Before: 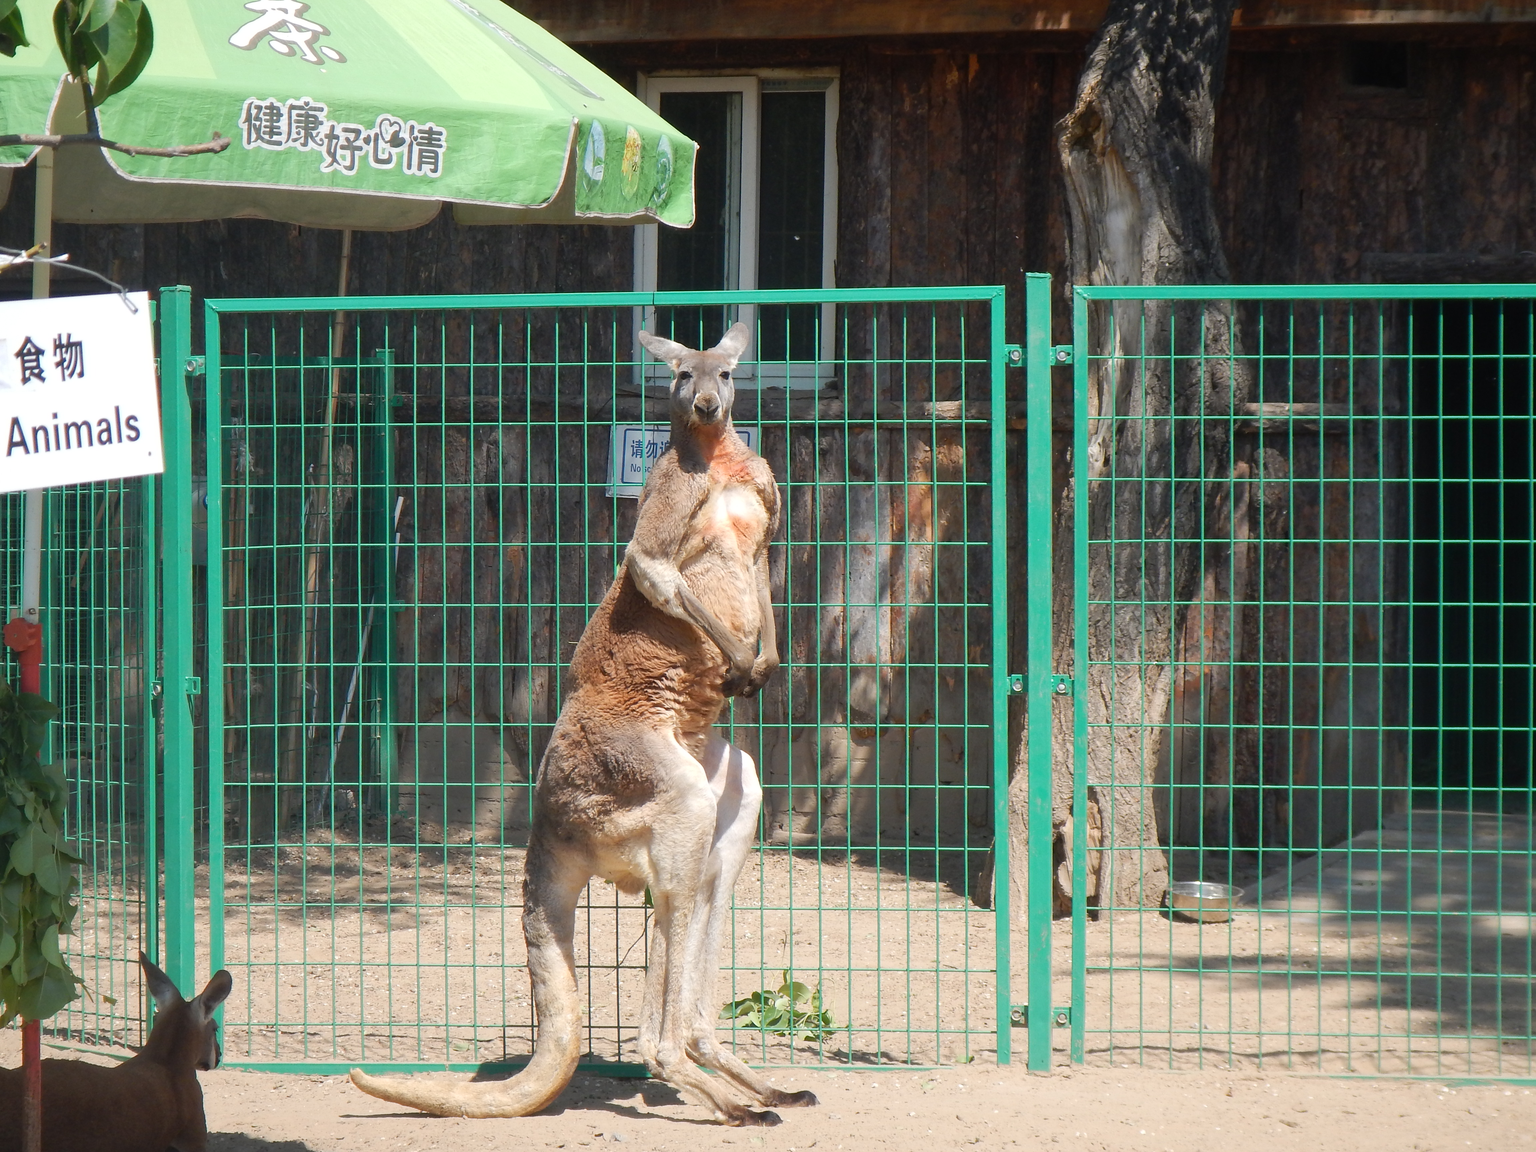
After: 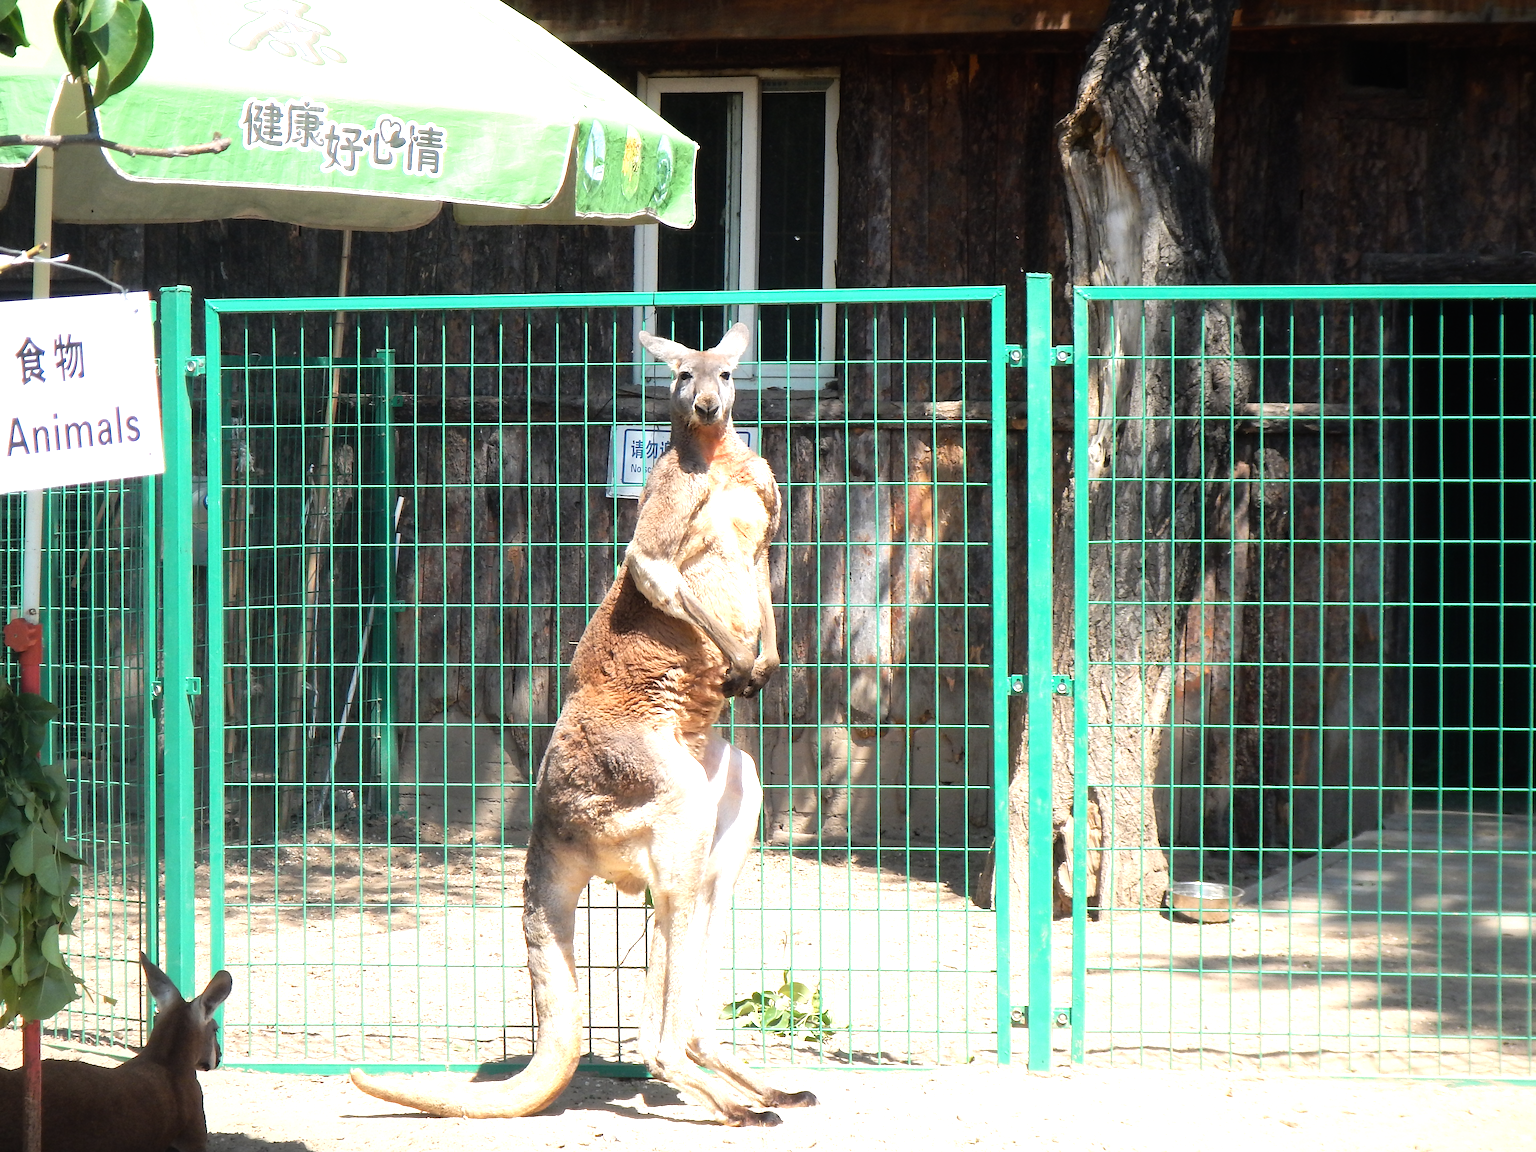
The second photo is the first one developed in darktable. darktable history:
tone equalizer: -8 EV -1.07 EV, -7 EV -1.01 EV, -6 EV -0.848 EV, -5 EV -0.58 EV, -3 EV 0.588 EV, -2 EV 0.849 EV, -1 EV 1.01 EV, +0 EV 1.06 EV, mask exposure compensation -0.493 EV
